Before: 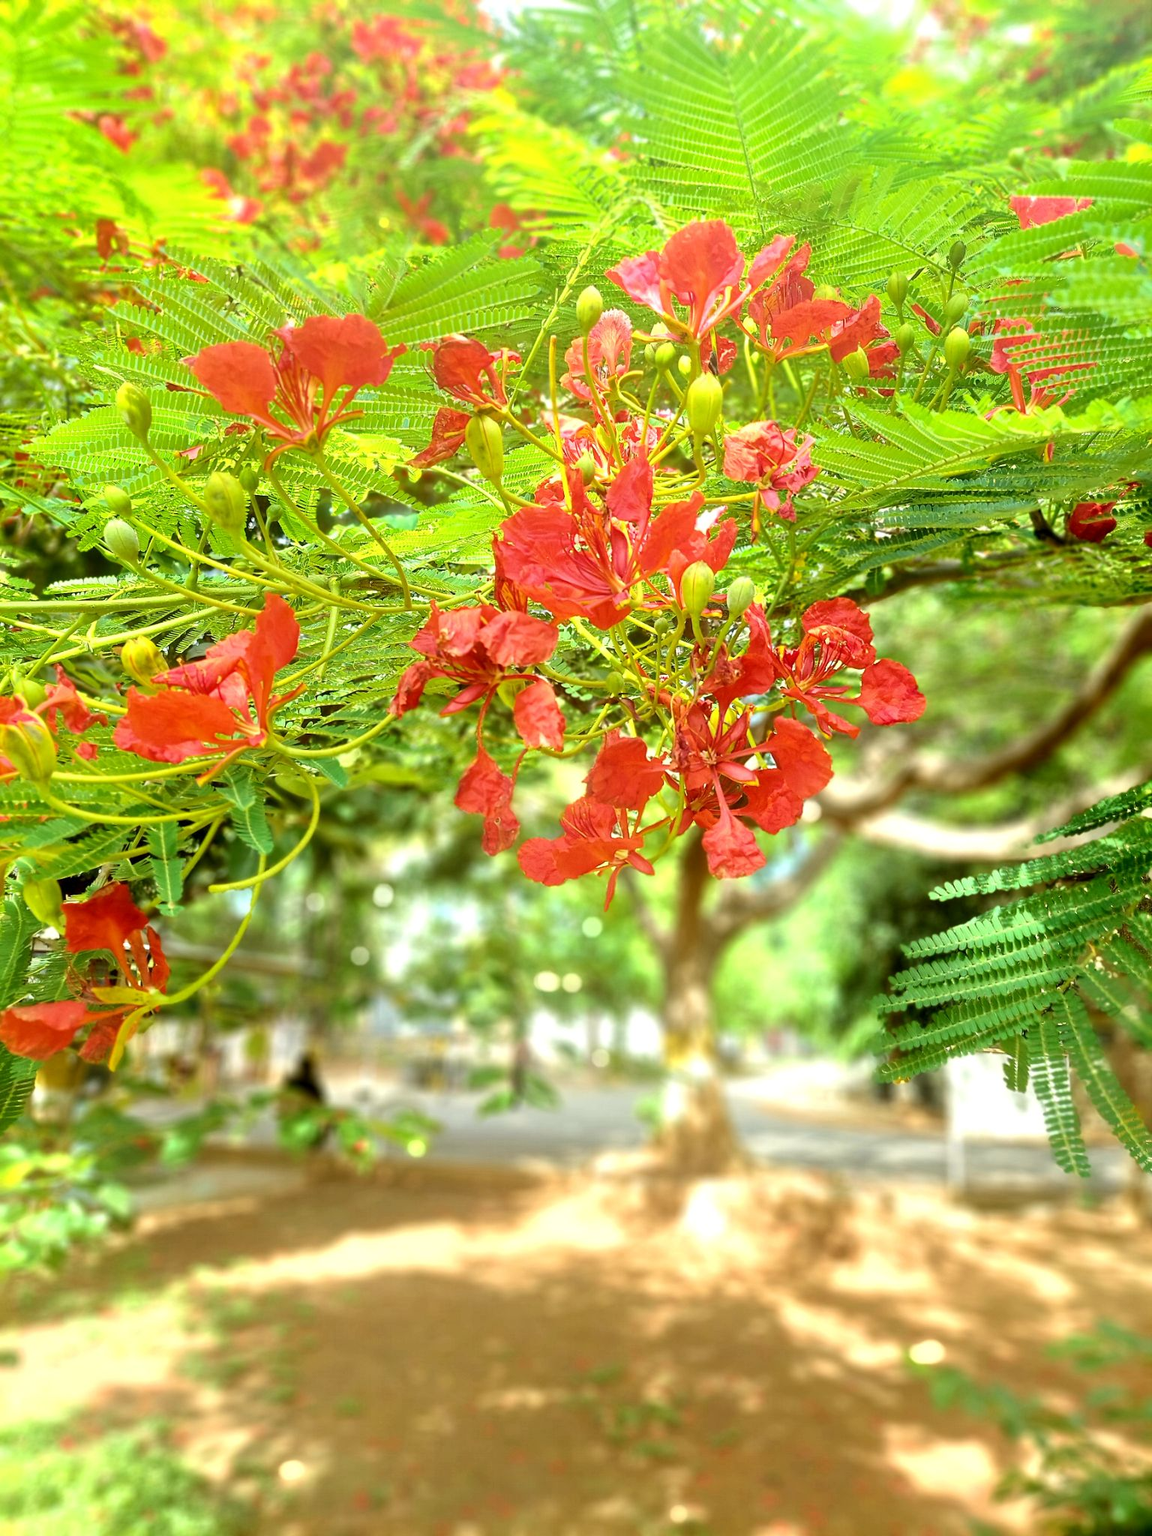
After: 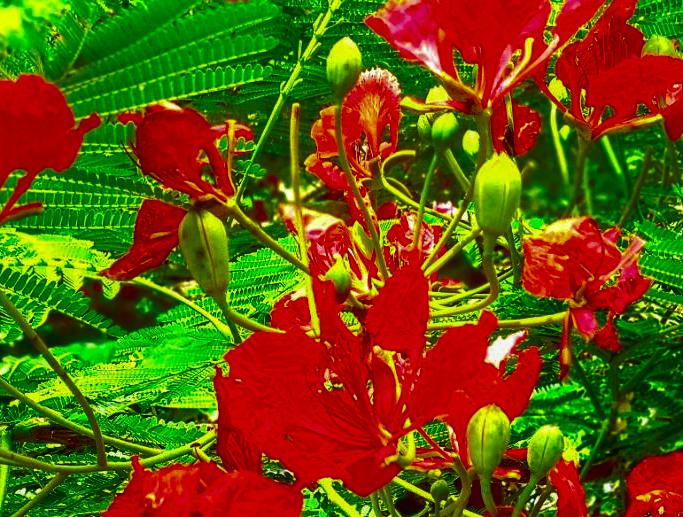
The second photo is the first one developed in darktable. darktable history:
contrast brightness saturation: brightness -0.982, saturation 0.997
crop: left 28.812%, top 16.84%, right 26.662%, bottom 57.911%
local contrast: on, module defaults
